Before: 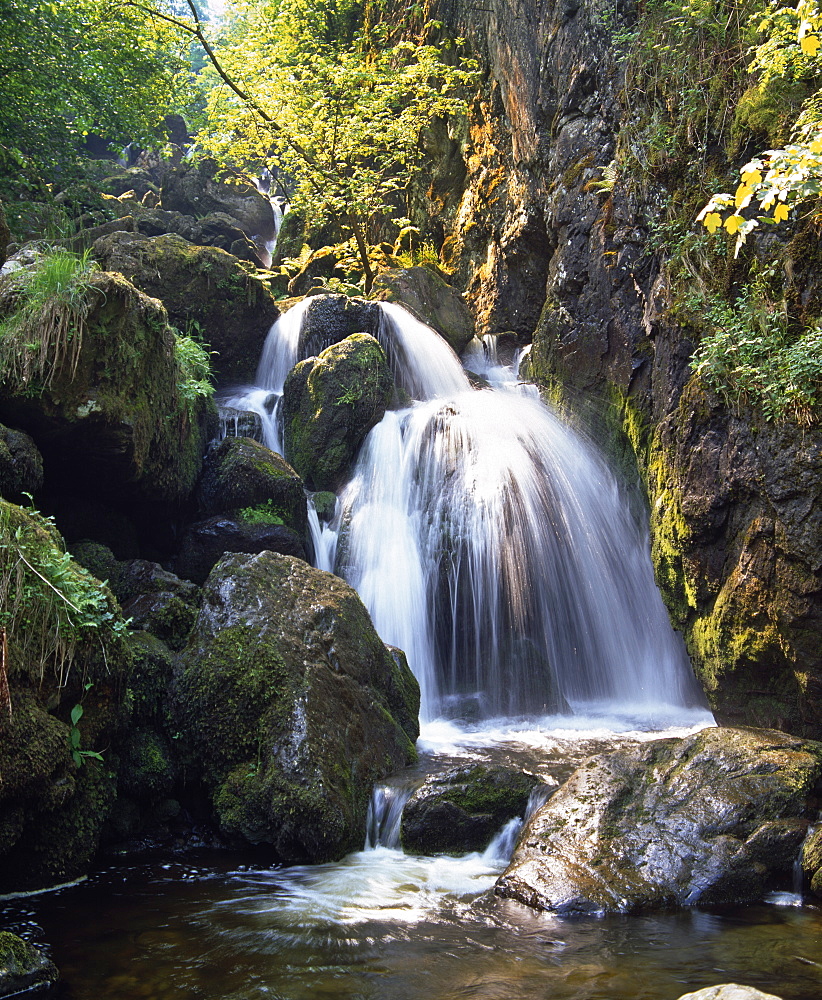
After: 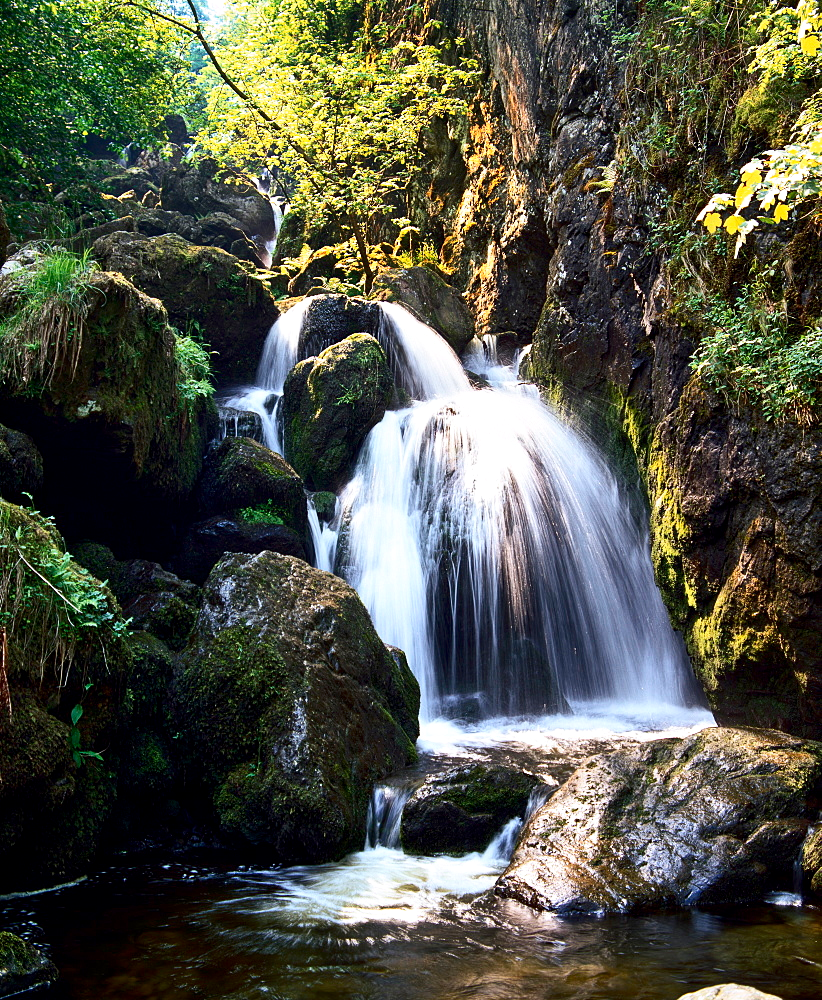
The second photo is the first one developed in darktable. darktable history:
local contrast: highlights 100%, shadows 100%, detail 120%, midtone range 0.2
contrast brightness saturation: contrast 0.28
